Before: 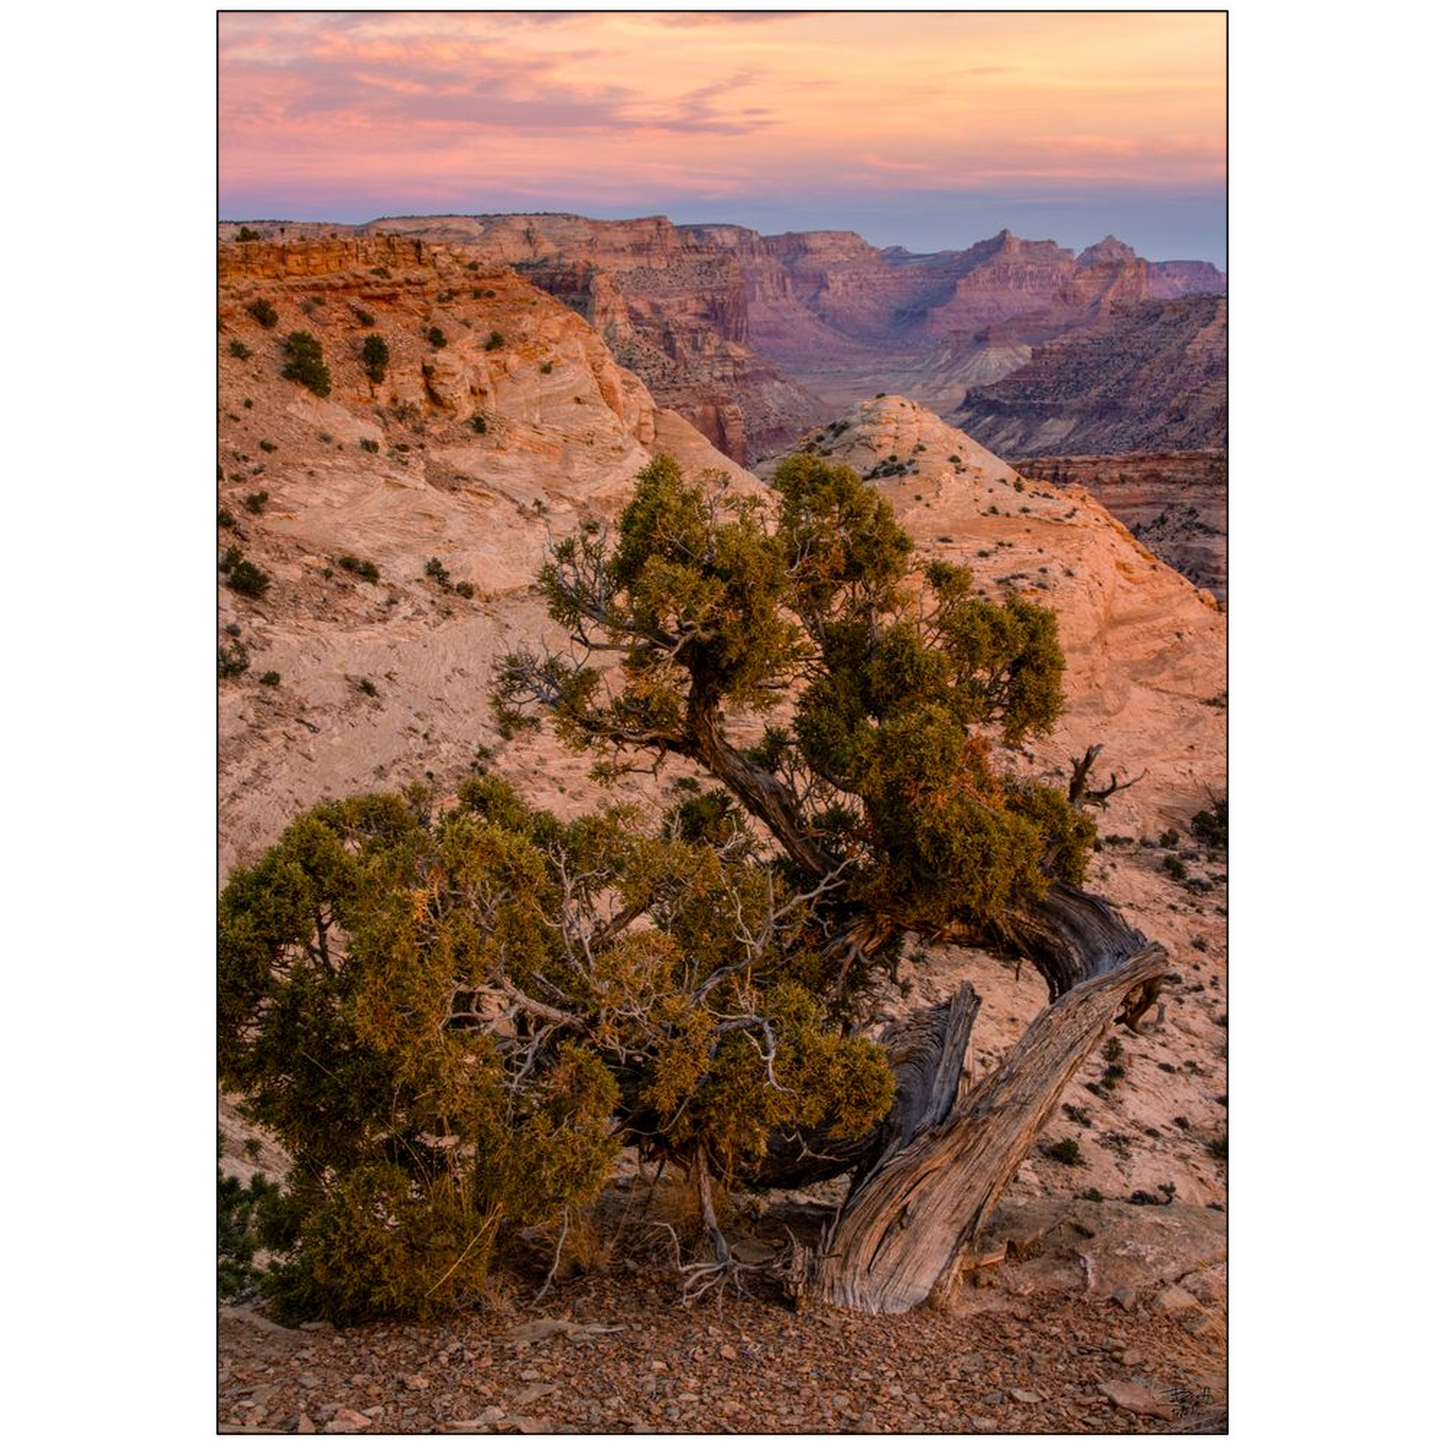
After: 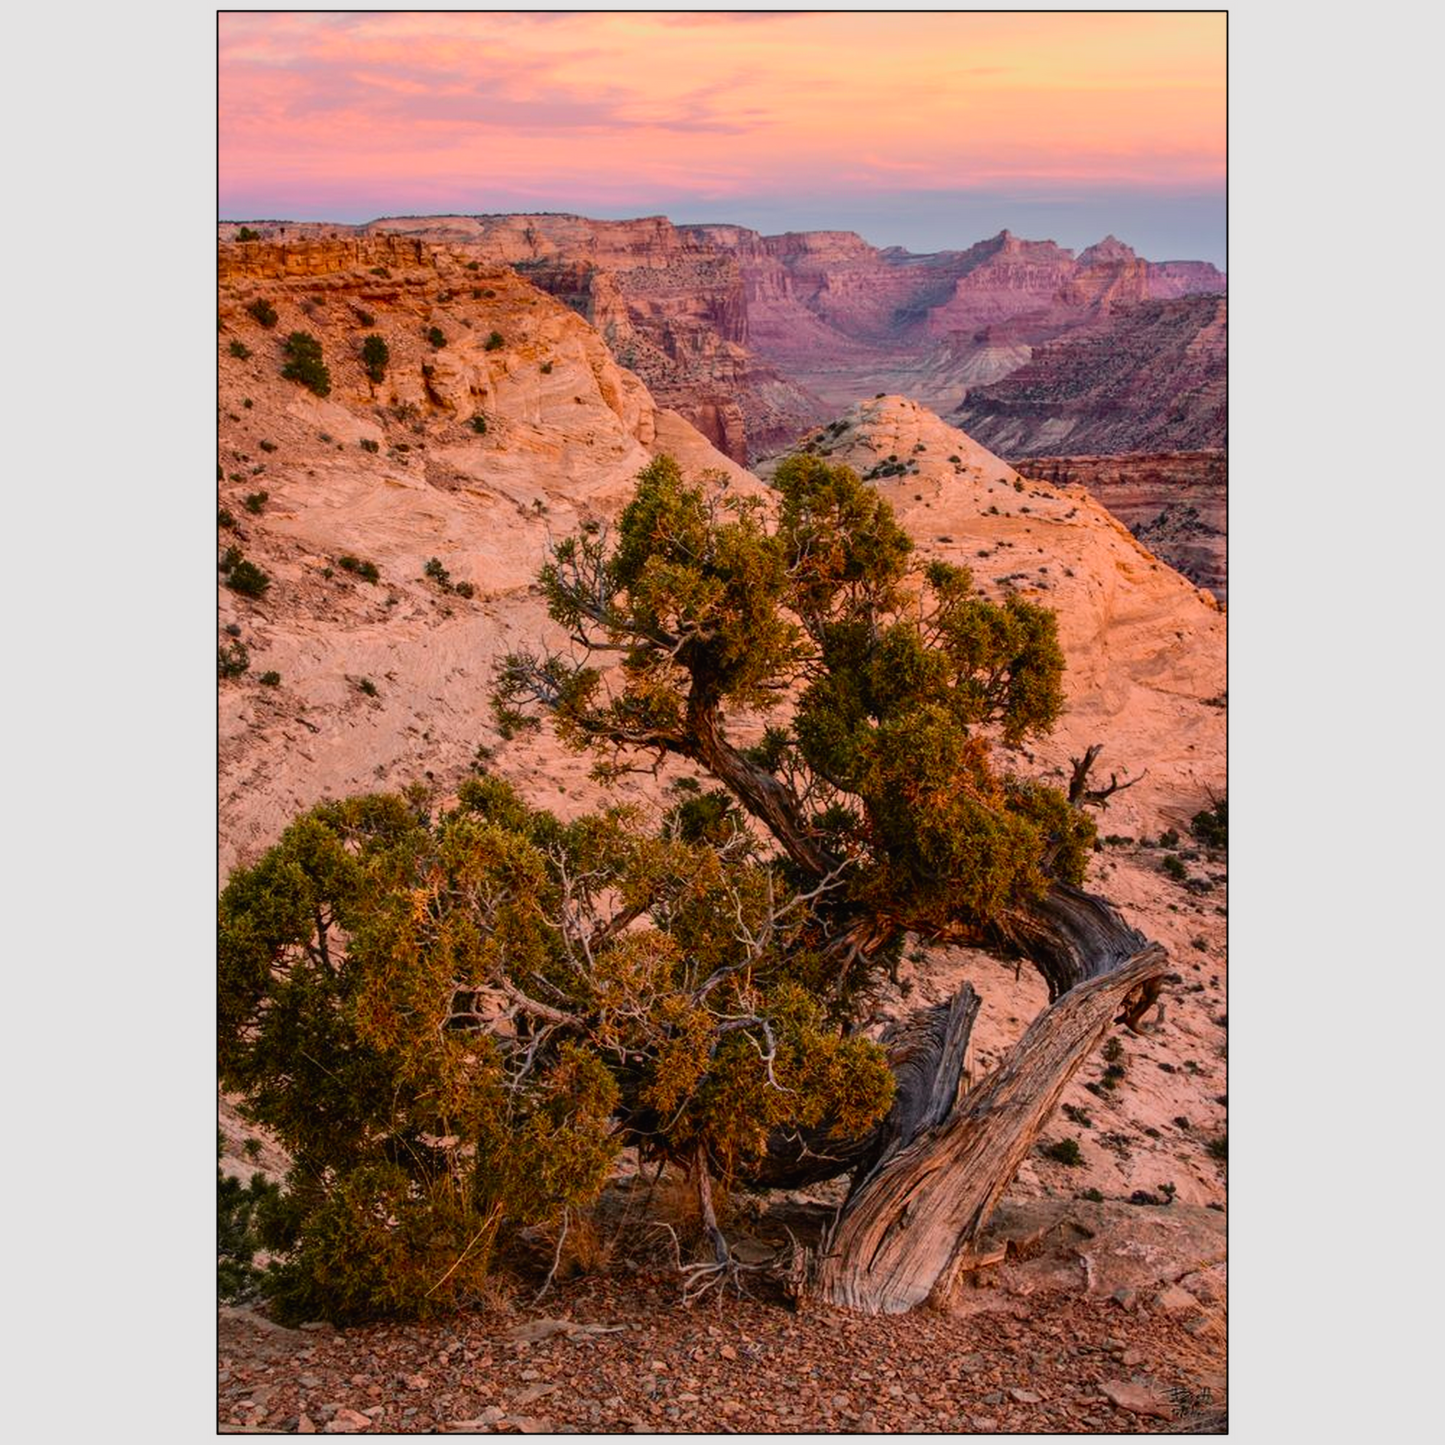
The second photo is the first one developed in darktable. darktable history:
tone equalizer: -8 EV -0.002 EV, -7 EV 0.003 EV, -6 EV -0.034 EV, -5 EV 0.018 EV, -4 EV -0.014 EV, -3 EV 0.024 EV, -2 EV -0.089 EV, -1 EV -0.278 EV, +0 EV -0.585 EV, edges refinement/feathering 500, mask exposure compensation -1.57 EV, preserve details no
tone curve: curves: ch0 [(0, 0.013) (0.036, 0.045) (0.274, 0.286) (0.566, 0.623) (0.794, 0.827) (1, 0.953)]; ch1 [(0, 0) (0.389, 0.403) (0.462, 0.48) (0.499, 0.5) (0.524, 0.527) (0.57, 0.599) (0.626, 0.65) (0.761, 0.781) (1, 1)]; ch2 [(0, 0) (0.464, 0.478) (0.5, 0.501) (0.533, 0.542) (0.599, 0.613) (0.704, 0.731) (1, 1)], color space Lab, independent channels, preserve colors none
